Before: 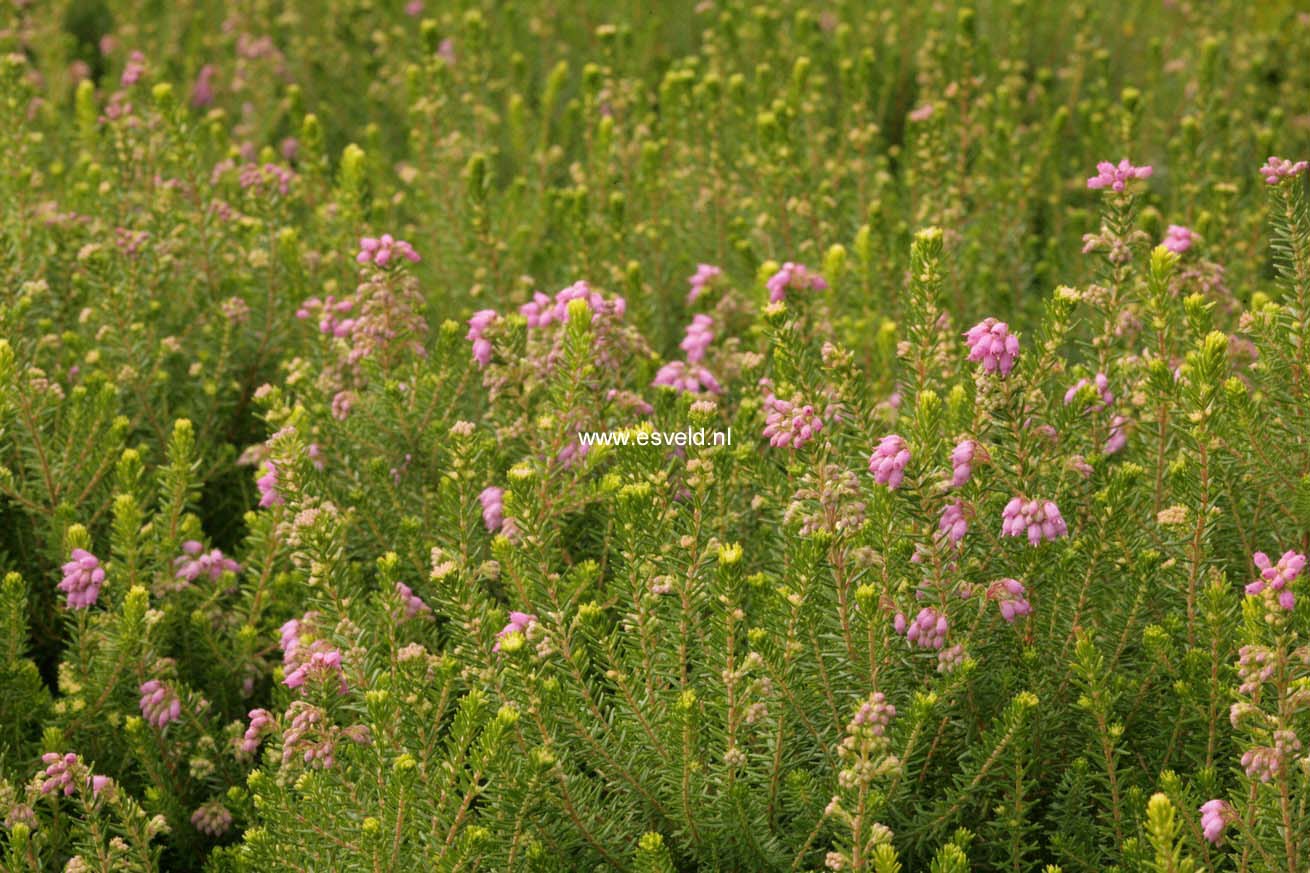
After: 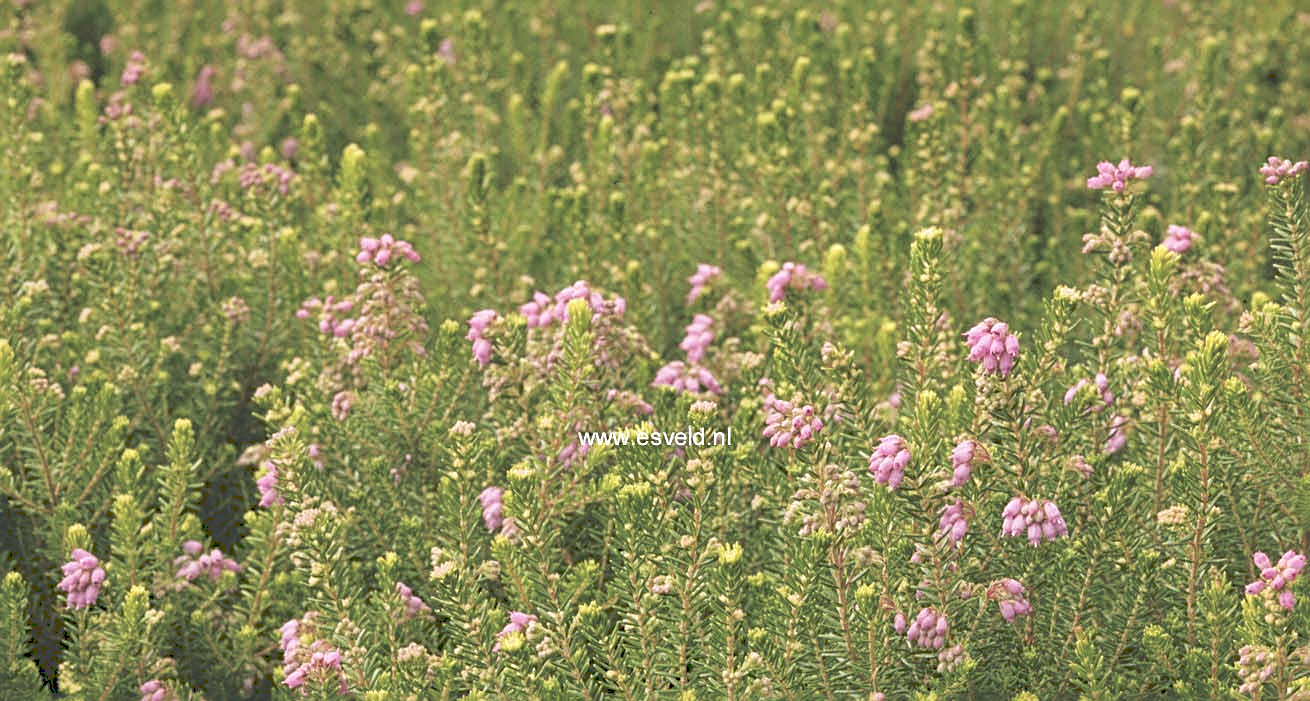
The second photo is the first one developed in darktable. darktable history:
sharpen: radius 2.817, amount 0.715
crop: bottom 19.644%
tone curve: curves: ch0 [(0, 0) (0.003, 0.298) (0.011, 0.298) (0.025, 0.298) (0.044, 0.3) (0.069, 0.302) (0.1, 0.312) (0.136, 0.329) (0.177, 0.354) (0.224, 0.376) (0.277, 0.408) (0.335, 0.453) (0.399, 0.503) (0.468, 0.562) (0.543, 0.623) (0.623, 0.686) (0.709, 0.754) (0.801, 0.825) (0.898, 0.873) (1, 1)], preserve colors none
local contrast: highlights 123%, shadows 126%, detail 140%, midtone range 0.254
tone equalizer: on, module defaults
